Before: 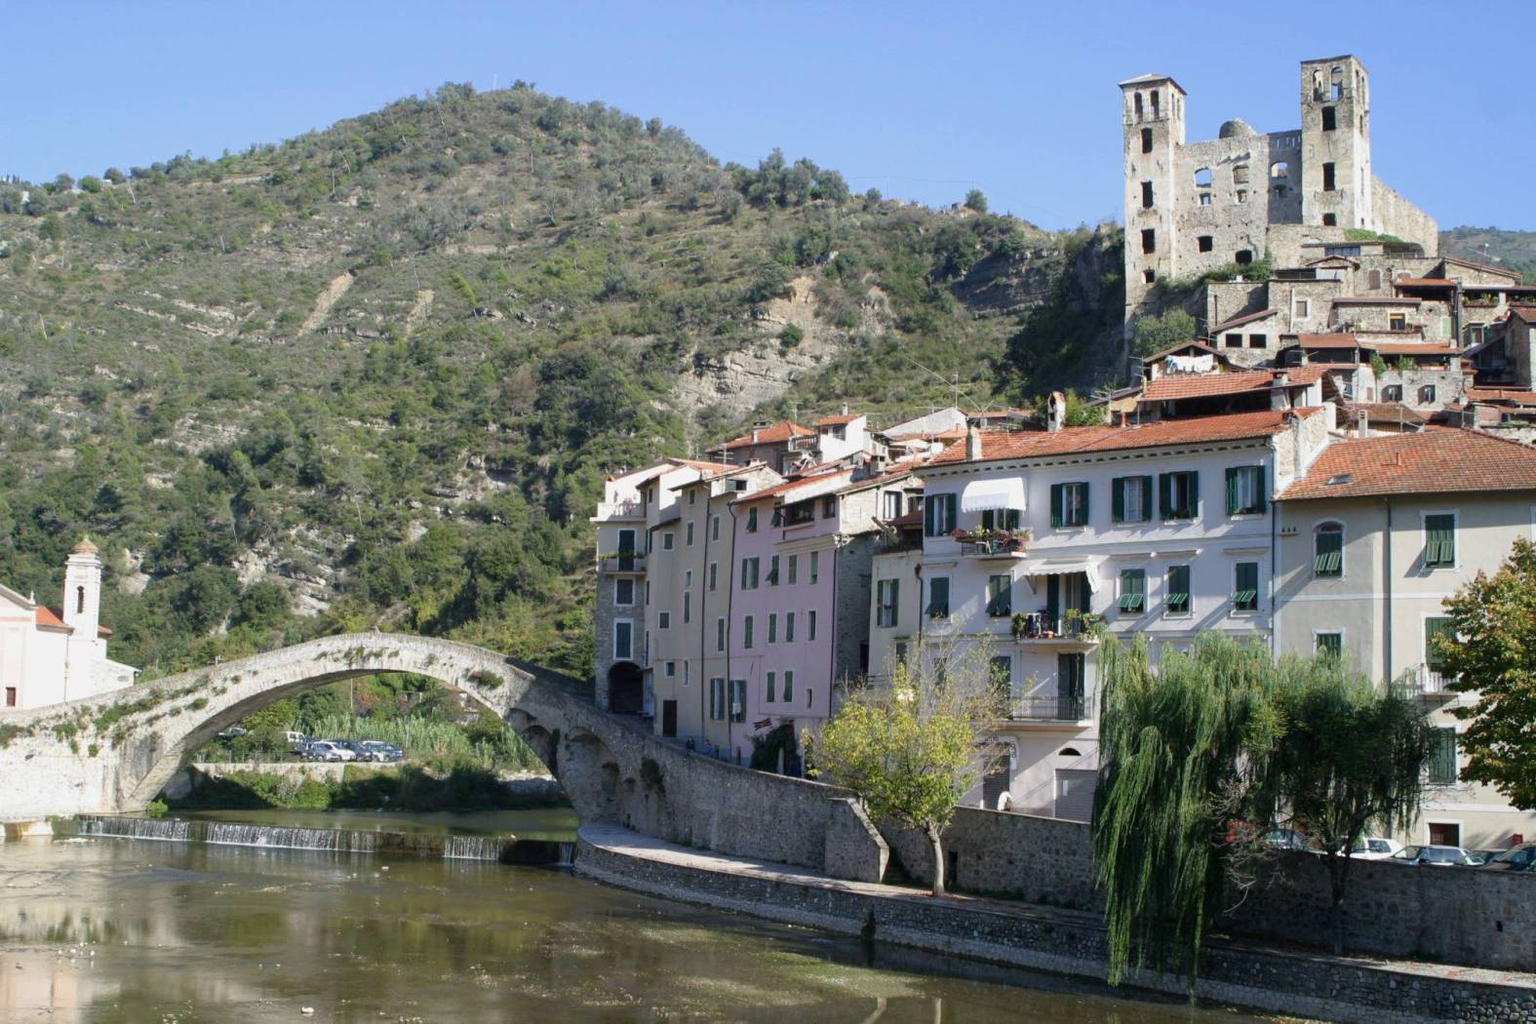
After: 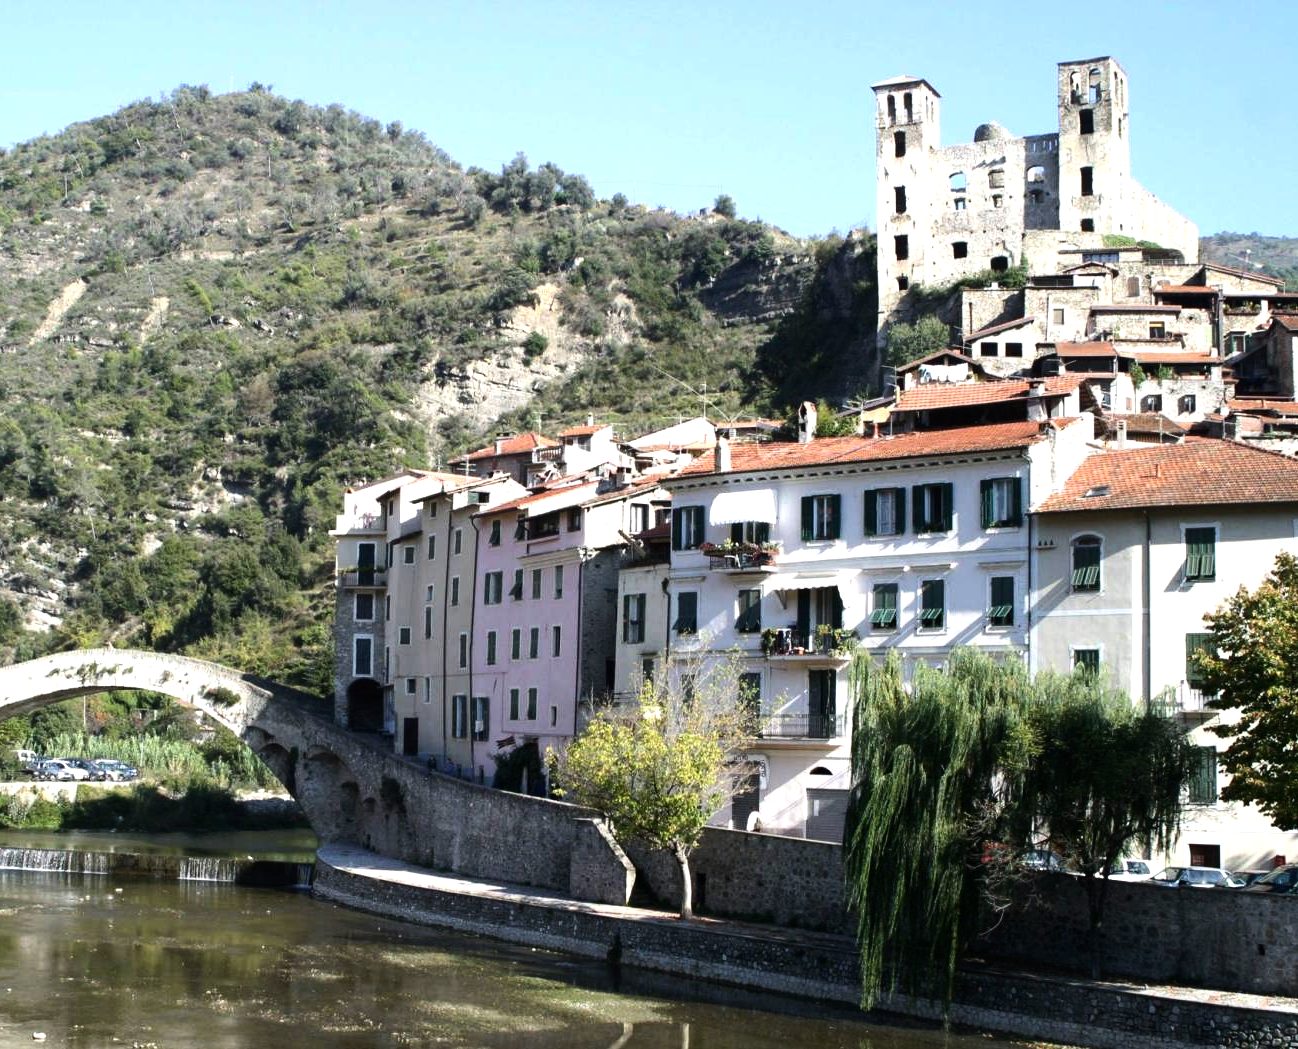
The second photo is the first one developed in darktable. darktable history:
crop: left 17.582%, bottom 0.031%
tone equalizer: -8 EV -1.08 EV, -7 EV -1.01 EV, -6 EV -0.867 EV, -5 EV -0.578 EV, -3 EV 0.578 EV, -2 EV 0.867 EV, -1 EV 1.01 EV, +0 EV 1.08 EV, edges refinement/feathering 500, mask exposure compensation -1.57 EV, preserve details no
